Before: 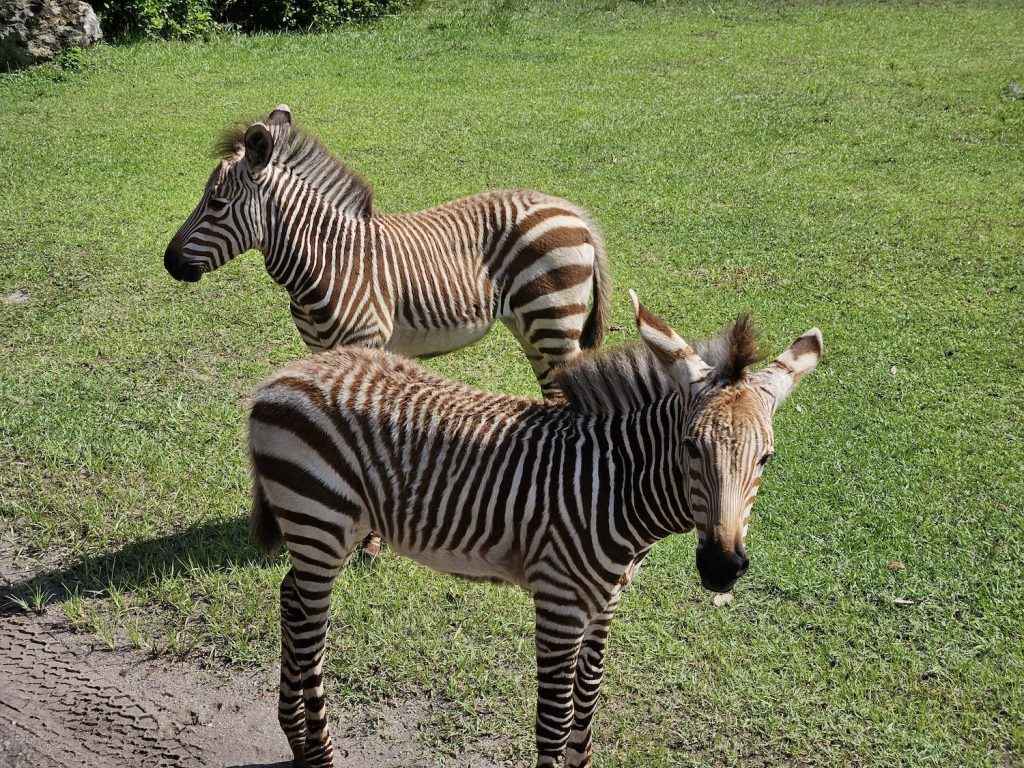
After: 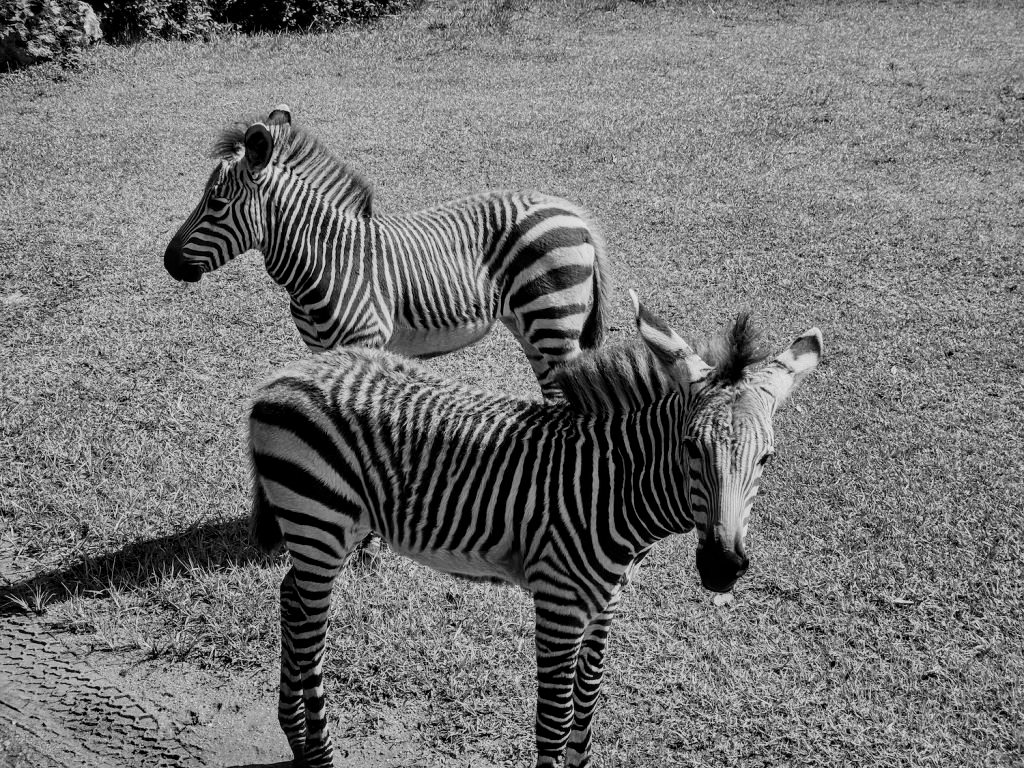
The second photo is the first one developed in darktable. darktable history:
local contrast: on, module defaults
sigmoid: on, module defaults
monochrome: a 32, b 64, size 2.3, highlights 1
